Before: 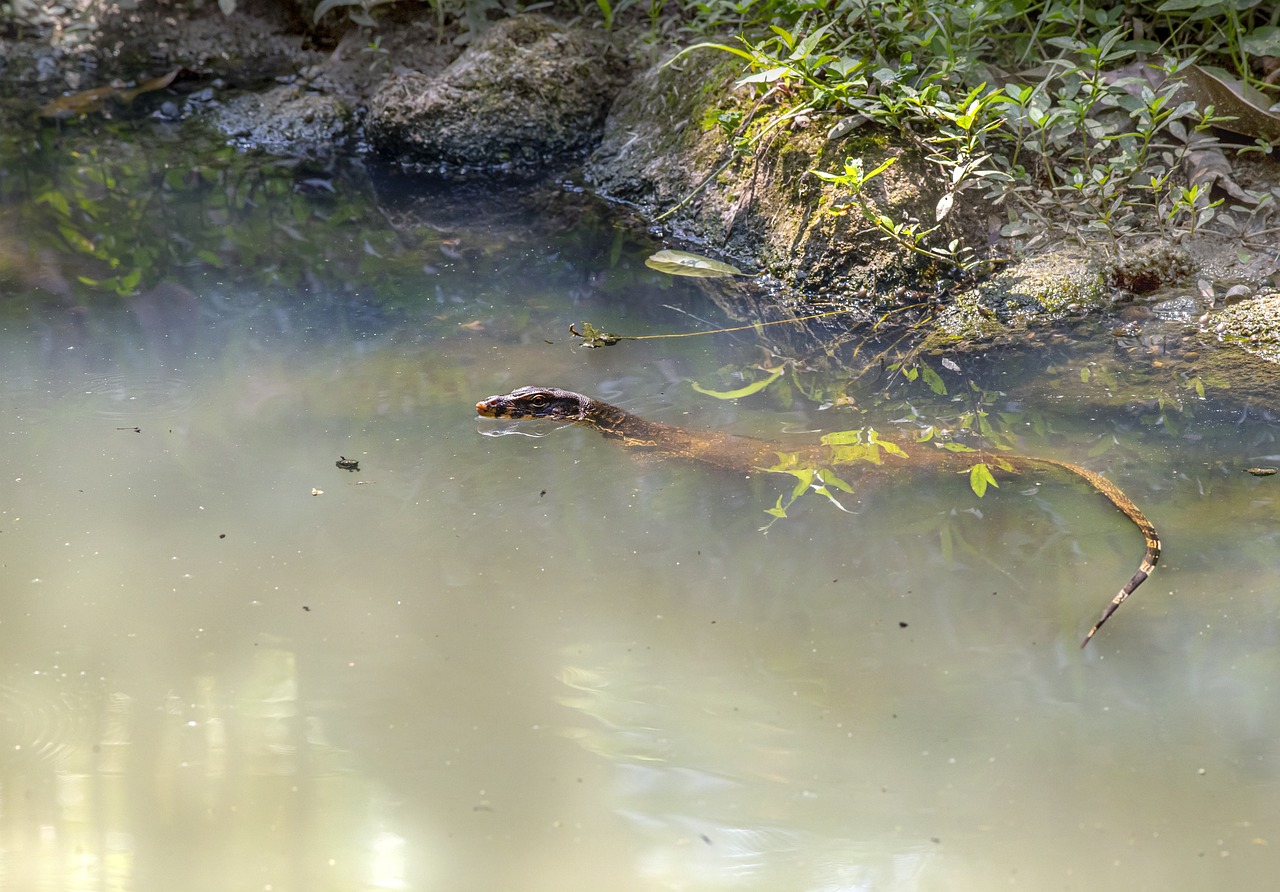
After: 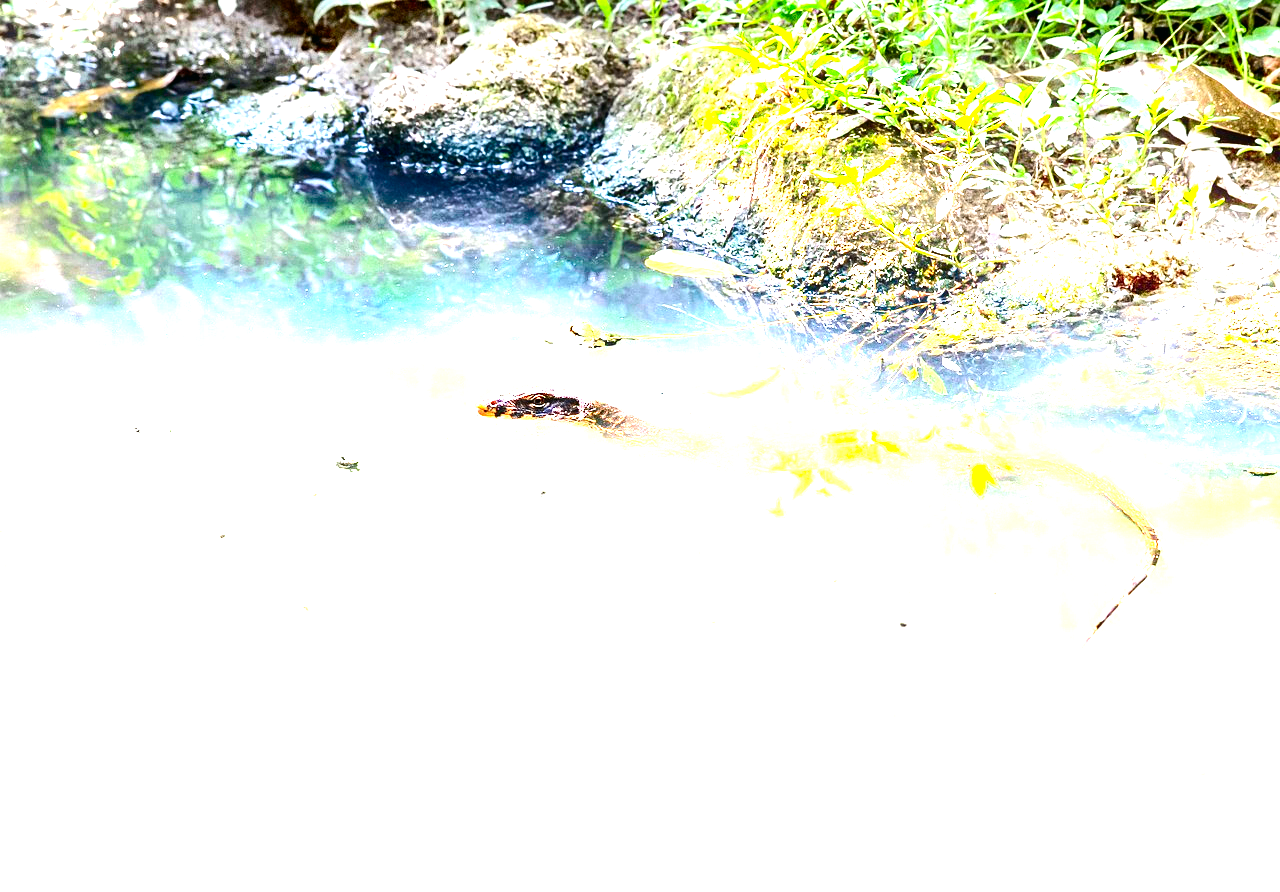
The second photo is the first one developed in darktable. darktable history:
exposure: black level correction 0, exposure 1.7 EV, compensate exposure bias true, compensate highlight preservation false
levels: levels [0, 0.374, 0.749]
tone curve: curves: ch0 [(0, 0) (0.114, 0.083) (0.303, 0.285) (0.447, 0.51) (0.602, 0.697) (0.772, 0.866) (0.999, 0.978)]; ch1 [(0, 0) (0.389, 0.352) (0.458, 0.433) (0.486, 0.474) (0.509, 0.505) (0.535, 0.528) (0.57, 0.579) (0.696, 0.706) (1, 1)]; ch2 [(0, 0) (0.369, 0.388) (0.449, 0.431) (0.501, 0.5) (0.528, 0.527) (0.589, 0.608) (0.697, 0.721) (1, 1)], color space Lab, independent channels, preserve colors none
